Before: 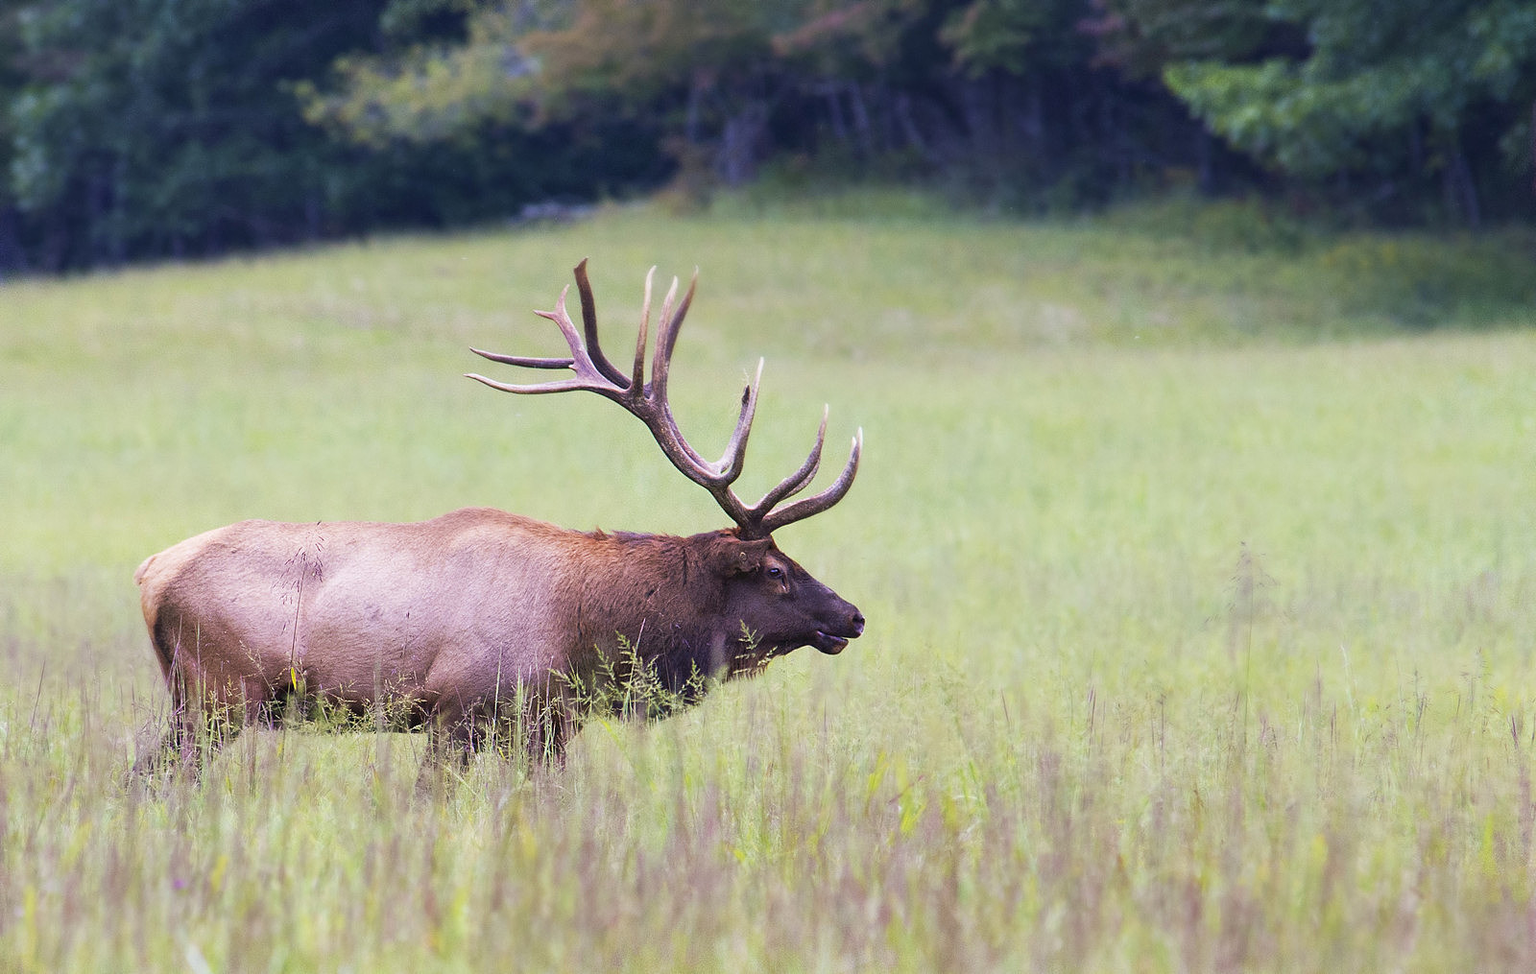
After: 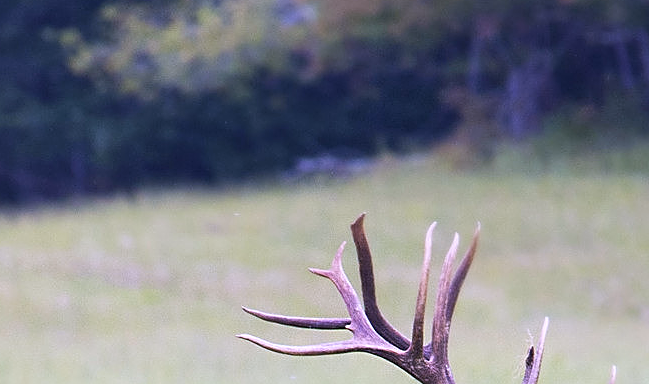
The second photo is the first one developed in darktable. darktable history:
sharpen: on, module defaults
white balance: red 1.042, blue 1.17
crop: left 15.452%, top 5.459%, right 43.956%, bottom 56.62%
